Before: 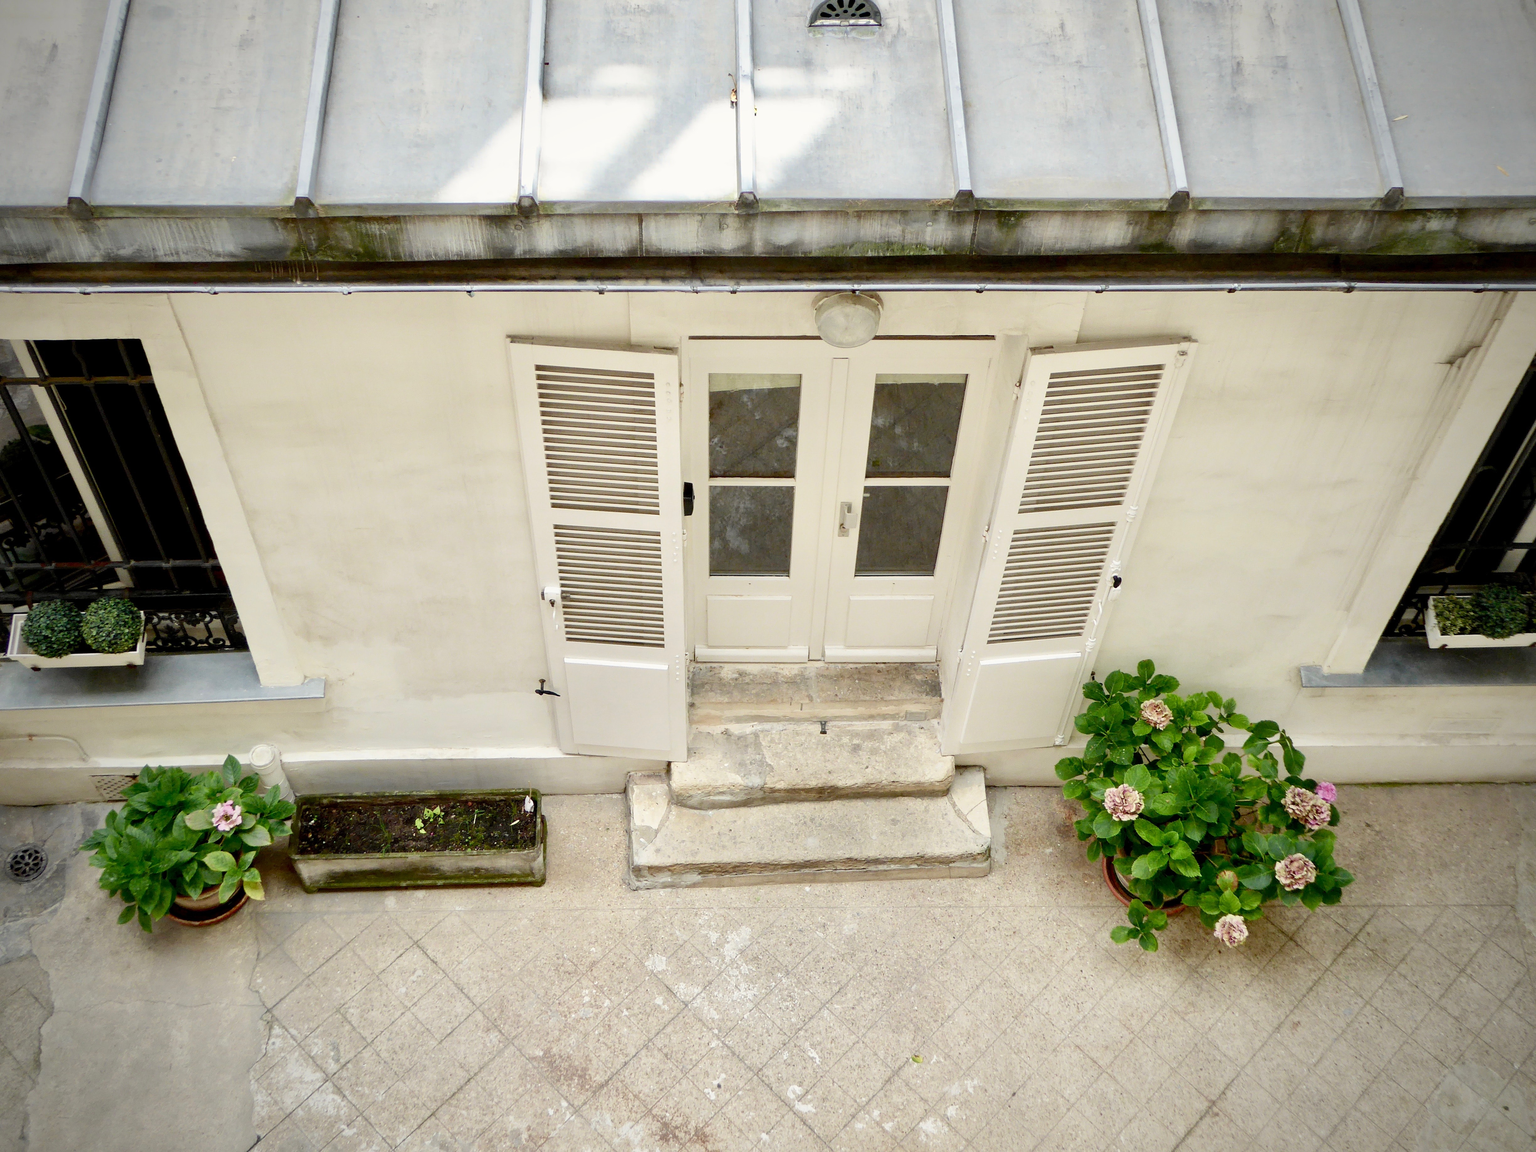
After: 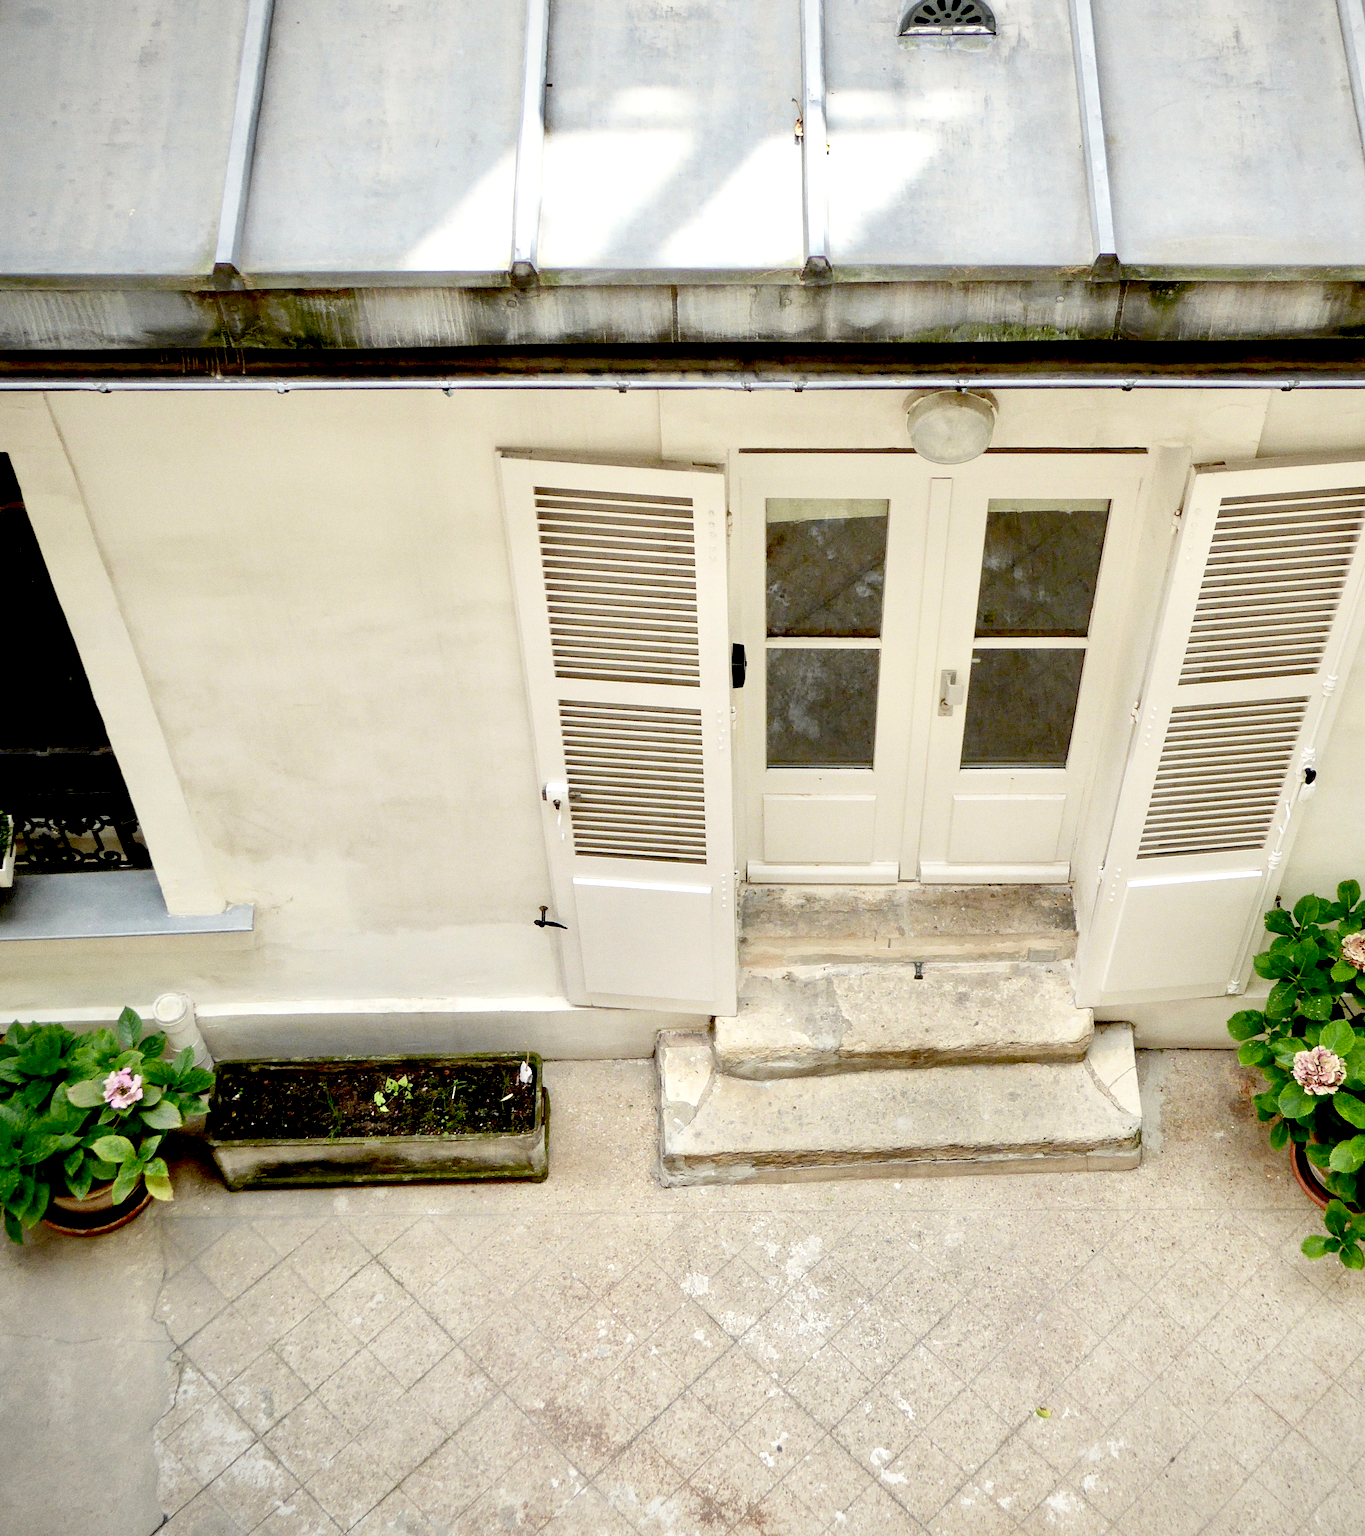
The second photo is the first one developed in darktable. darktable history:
grain: coarseness 0.09 ISO
exposure: black level correction 0.025, exposure 0.182 EV, compensate highlight preservation false
crop and rotate: left 8.786%, right 24.548%
